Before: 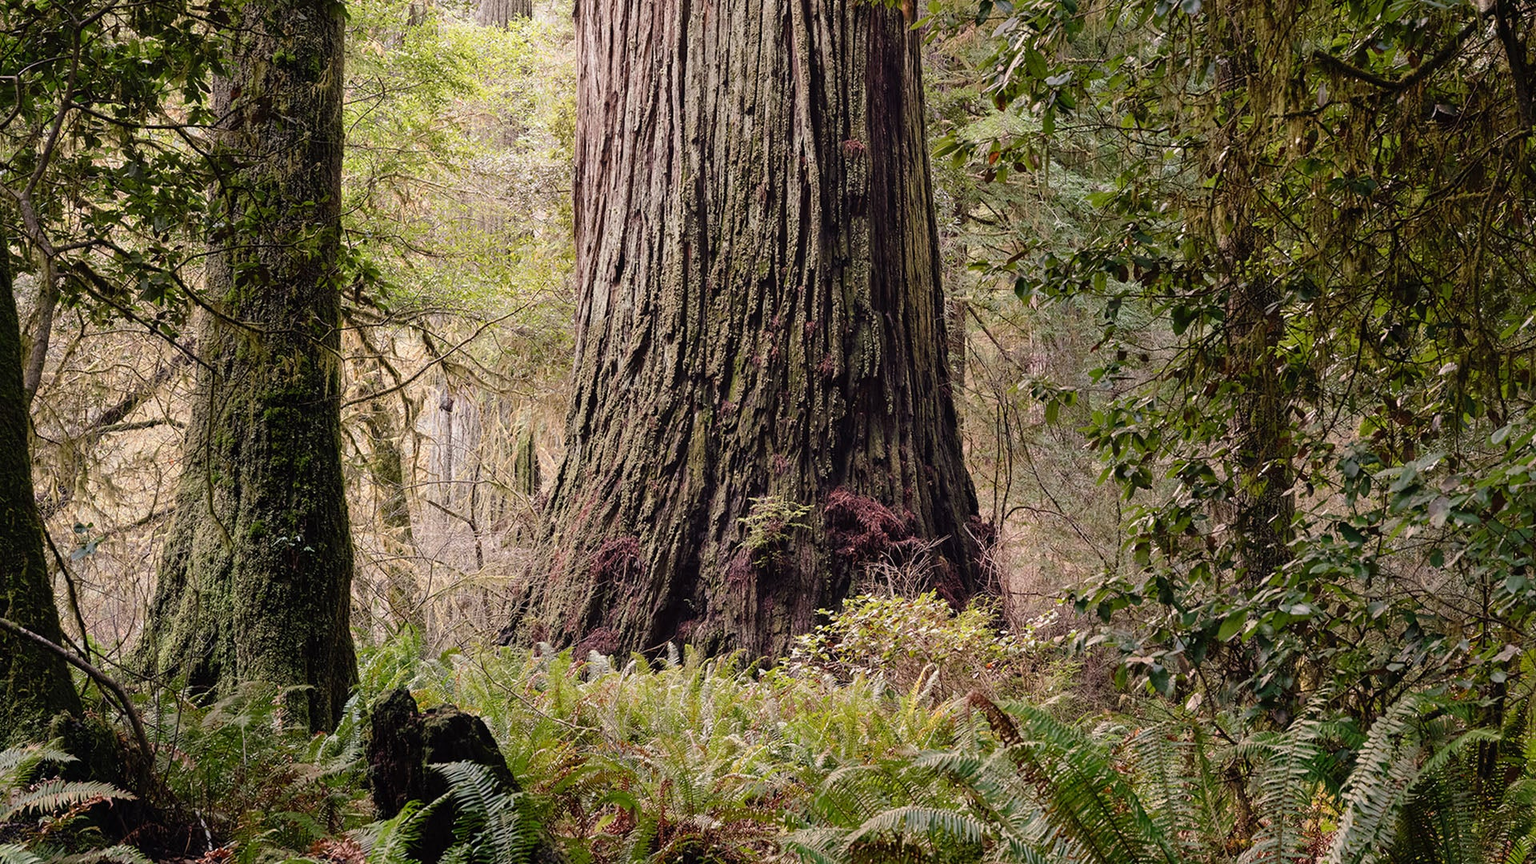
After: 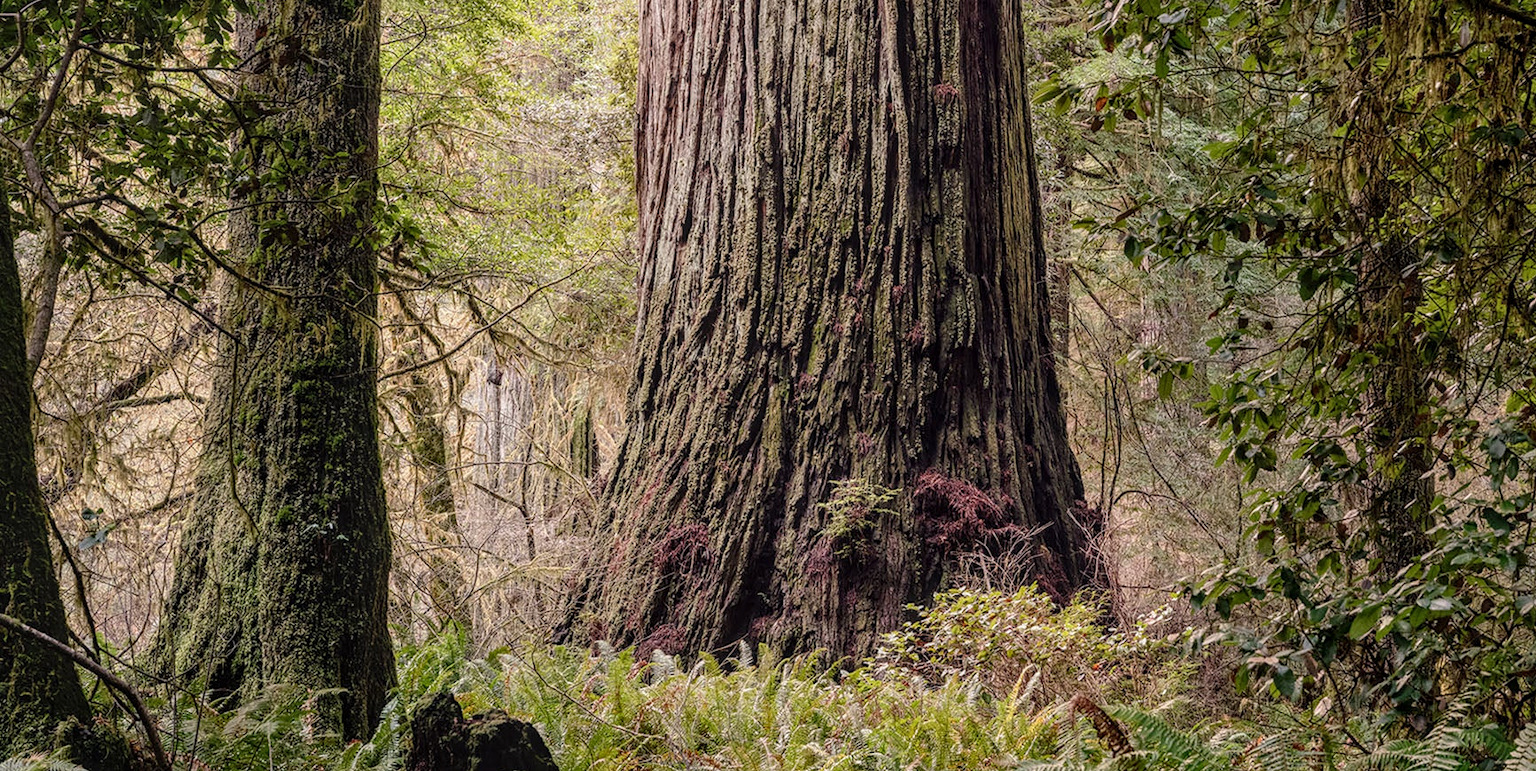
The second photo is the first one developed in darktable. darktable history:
local contrast: highlights 0%, shadows 0%, detail 133%
crop: top 7.49%, right 9.717%, bottom 11.943%
